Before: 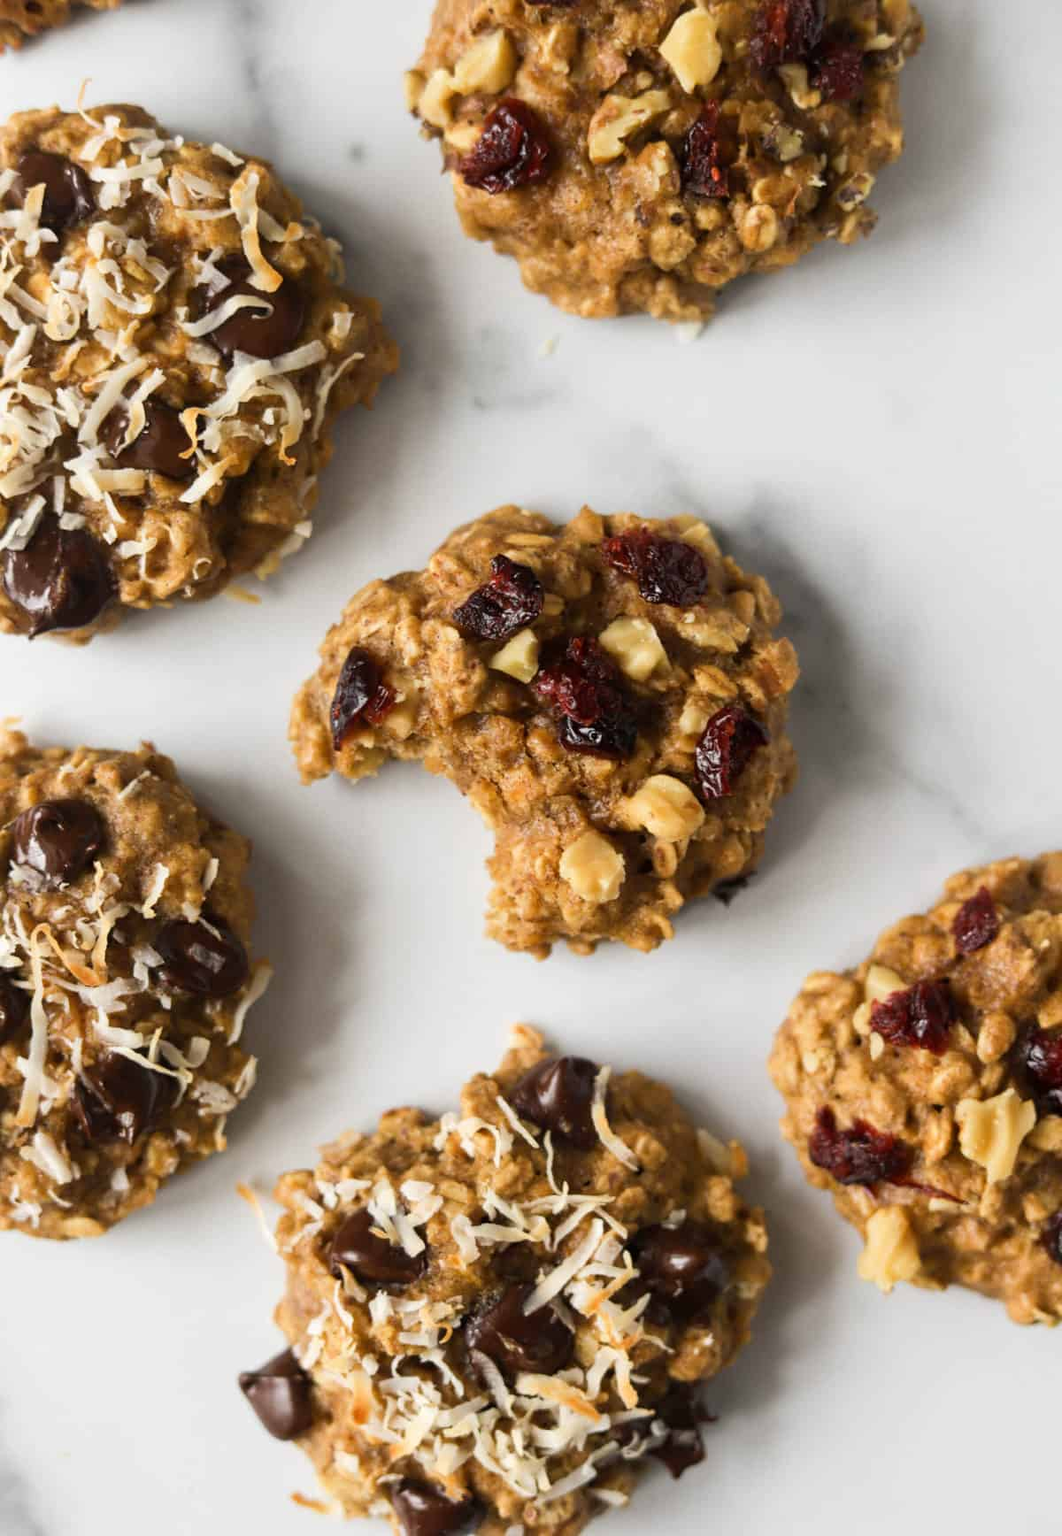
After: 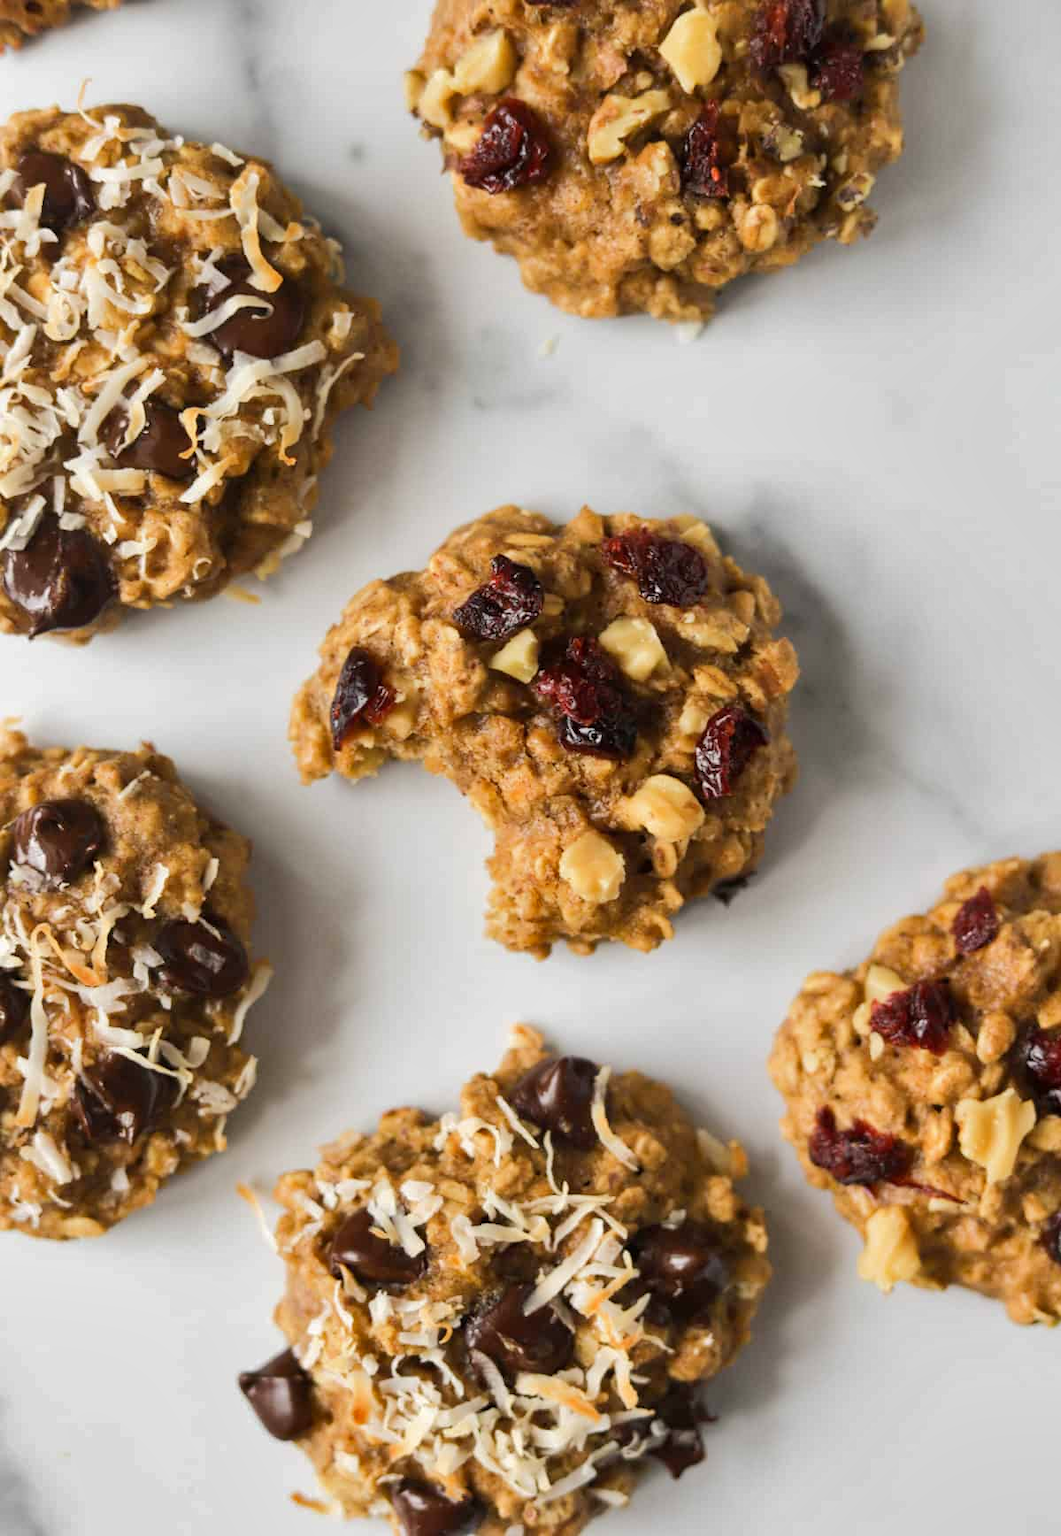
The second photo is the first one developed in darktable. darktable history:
shadows and highlights: soften with gaussian
base curve: curves: ch0 [(0, 0) (0.262, 0.32) (0.722, 0.705) (1, 1)]
